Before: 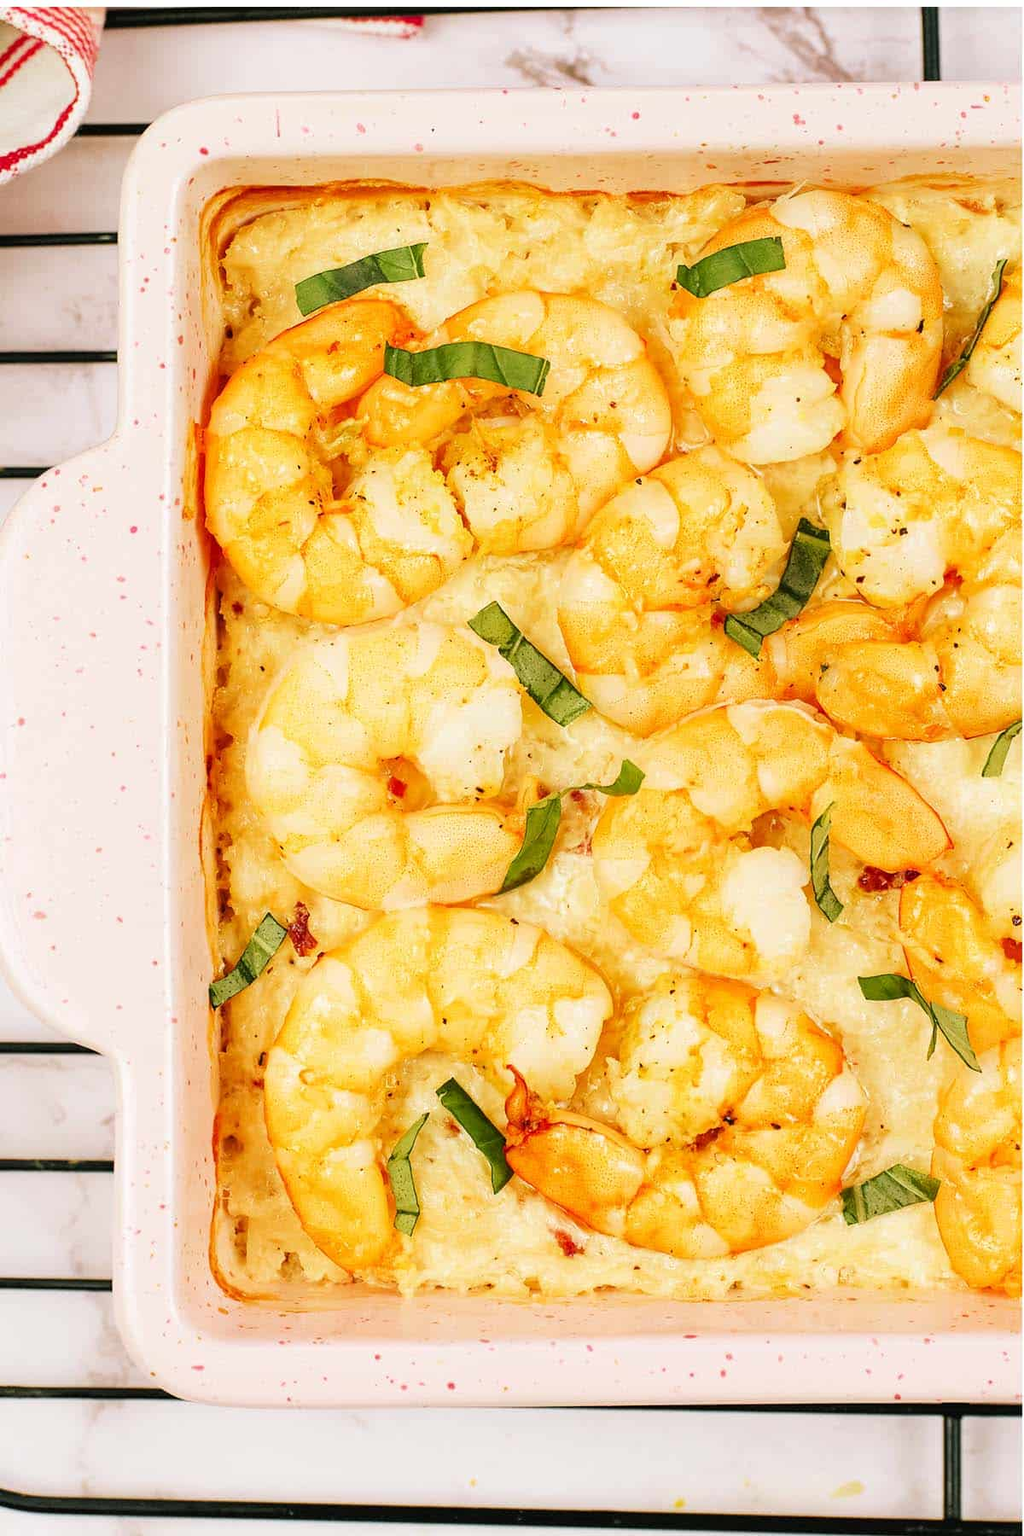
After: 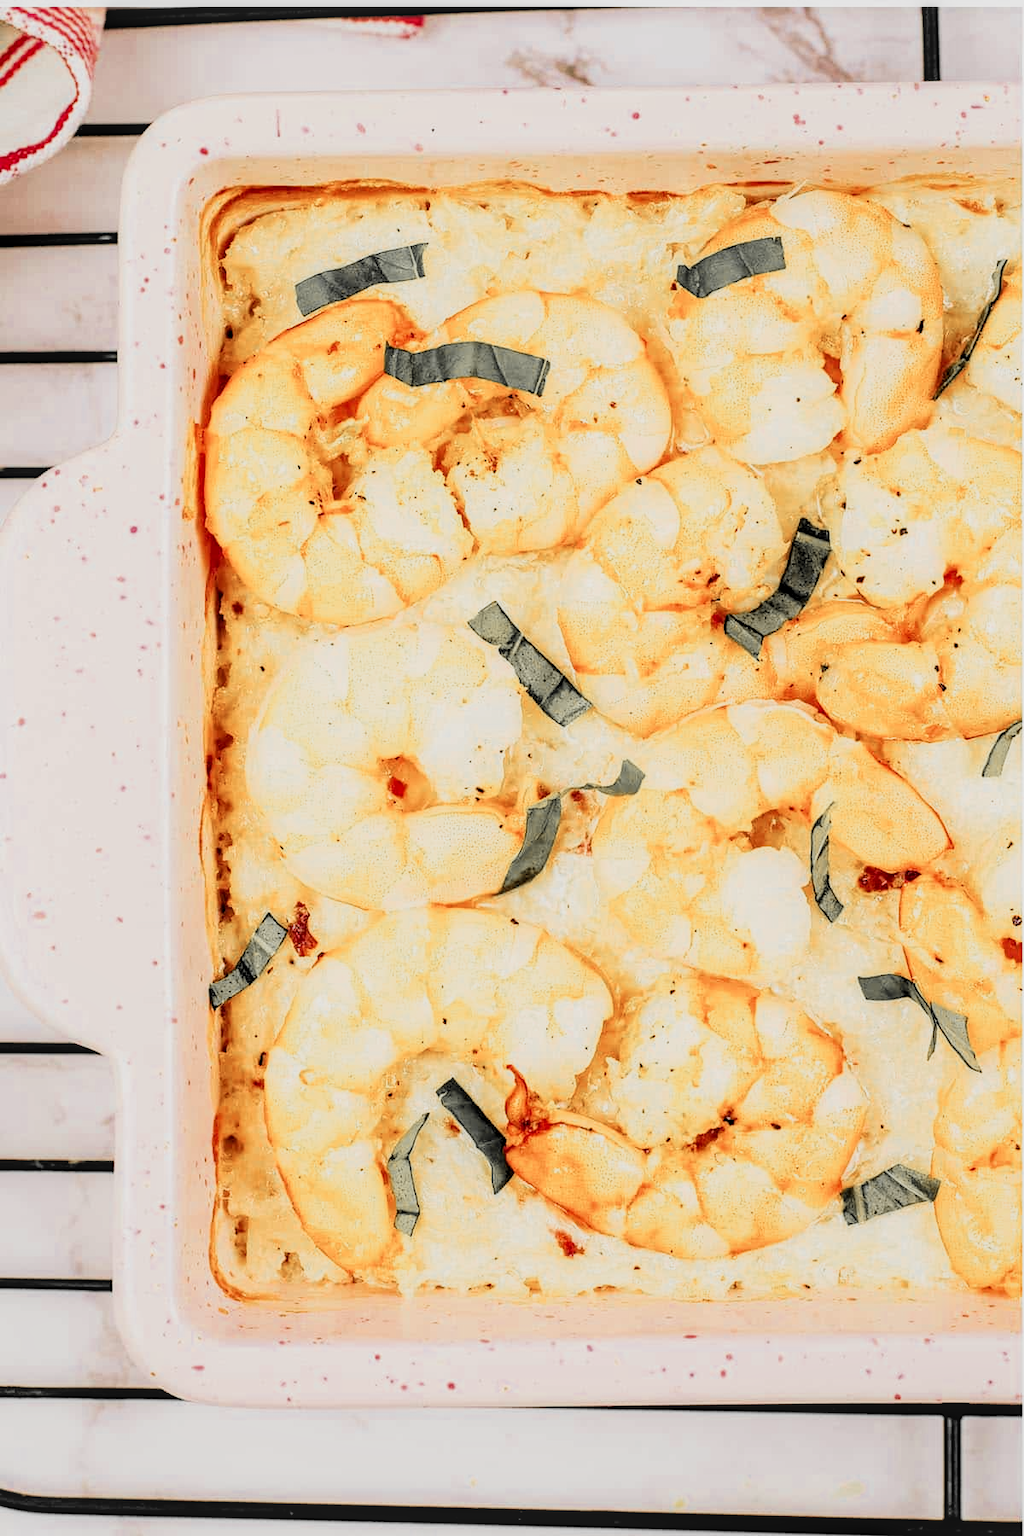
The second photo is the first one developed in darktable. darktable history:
color zones: curves: ch0 [(0, 0.447) (0.184, 0.543) (0.323, 0.476) (0.429, 0.445) (0.571, 0.443) (0.714, 0.451) (0.857, 0.452) (1, 0.447)]; ch1 [(0, 0.464) (0.176, 0.46) (0.287, 0.177) (0.429, 0.002) (0.571, 0) (0.714, 0) (0.857, 0) (1, 0.464)], mix 20%
filmic rgb: black relative exposure -5 EV, hardness 2.88, contrast 1.3
contrast brightness saturation: saturation -0.05
local contrast: on, module defaults
